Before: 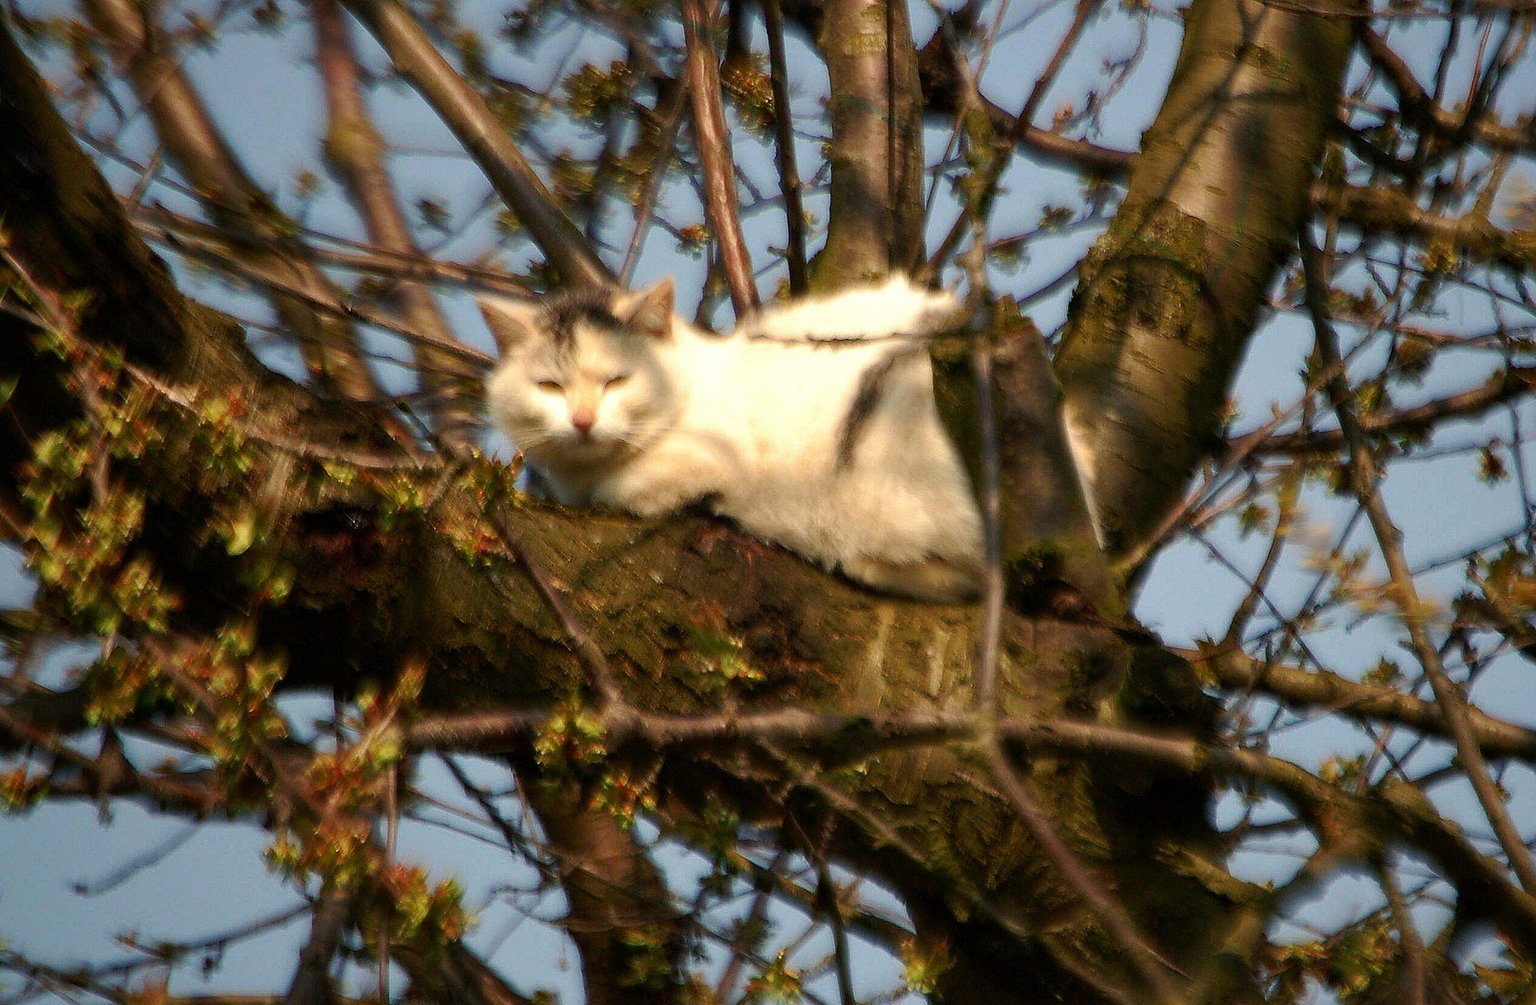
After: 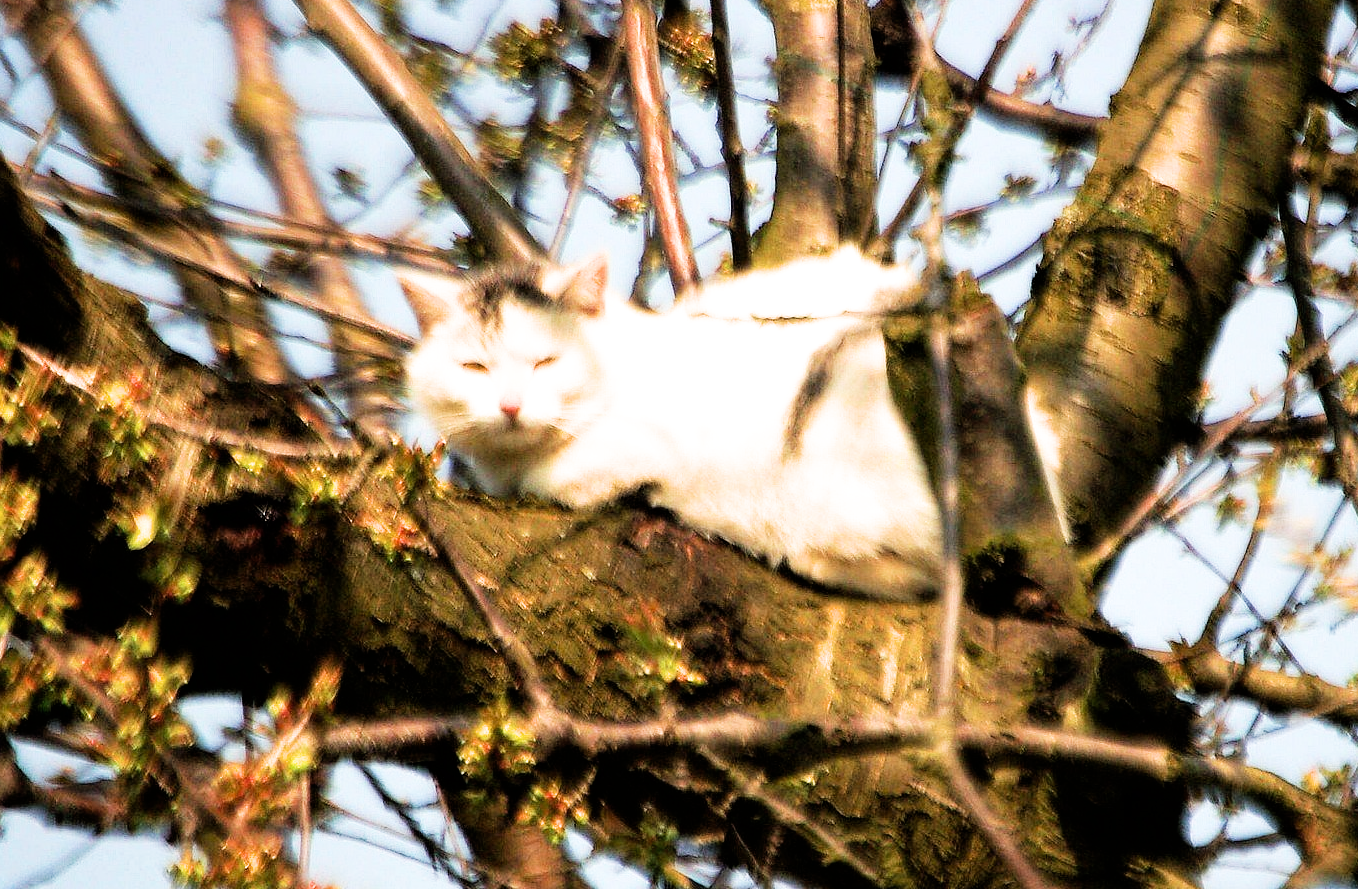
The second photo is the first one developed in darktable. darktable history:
filmic rgb: black relative exposure -5.01 EV, white relative exposure 3.52 EV, hardness 3.16, contrast 1.298, highlights saturation mix -48.78%
crop and rotate: left 7.081%, top 4.406%, right 10.566%, bottom 13.234%
exposure: black level correction 0, exposure 1.614 EV, compensate highlight preservation false
